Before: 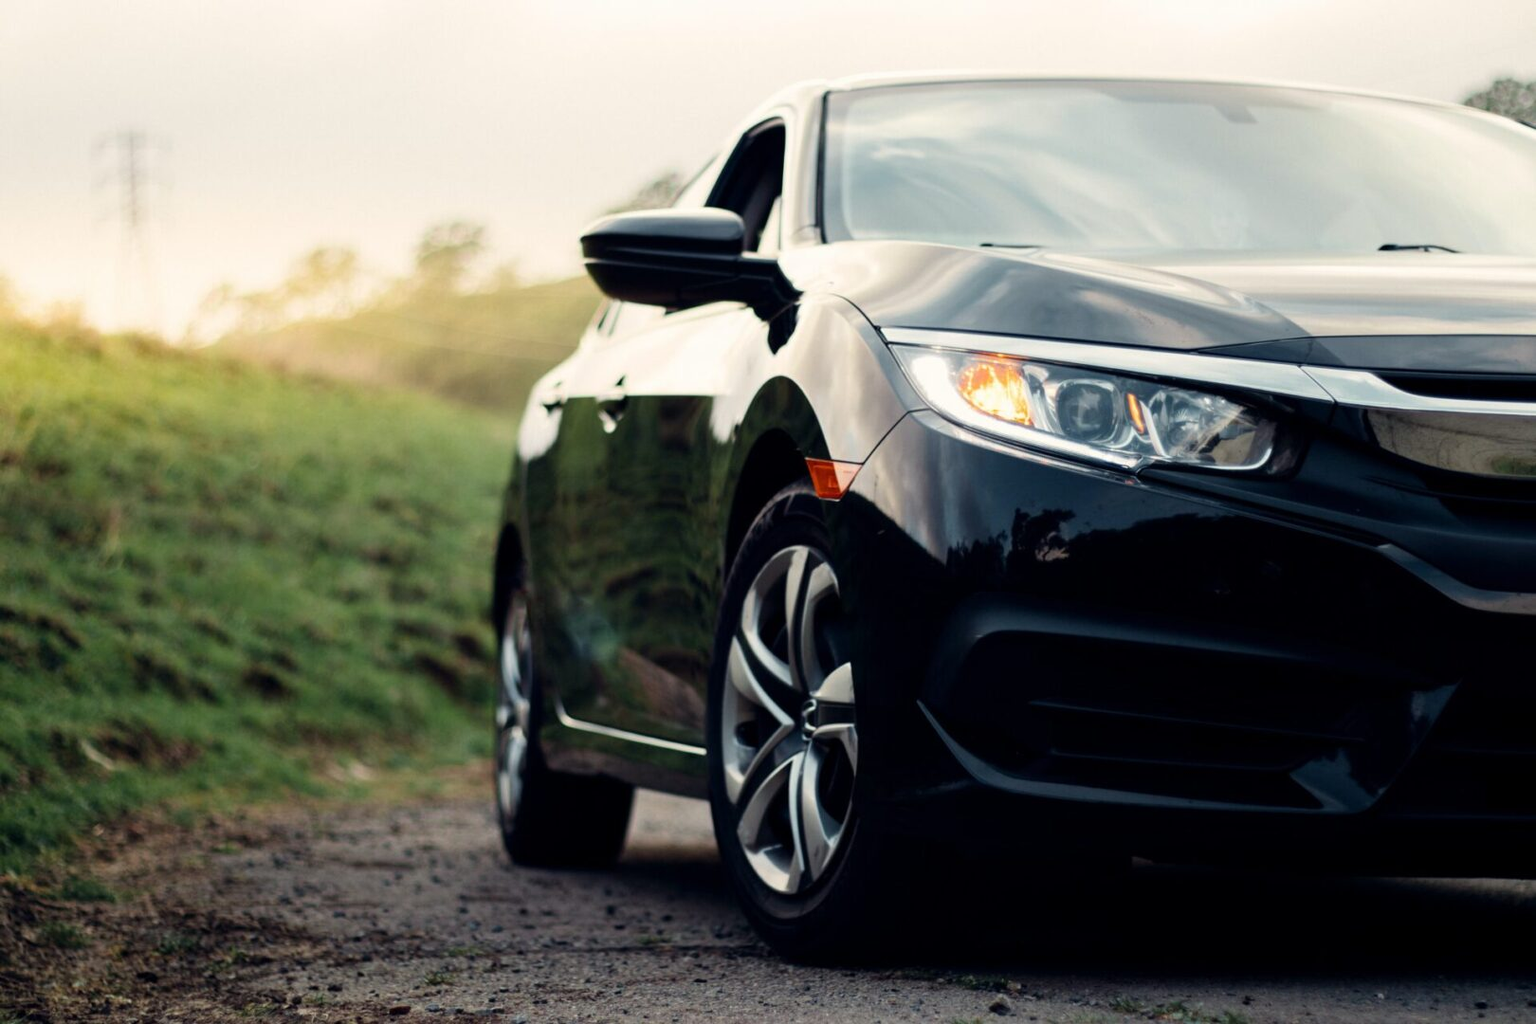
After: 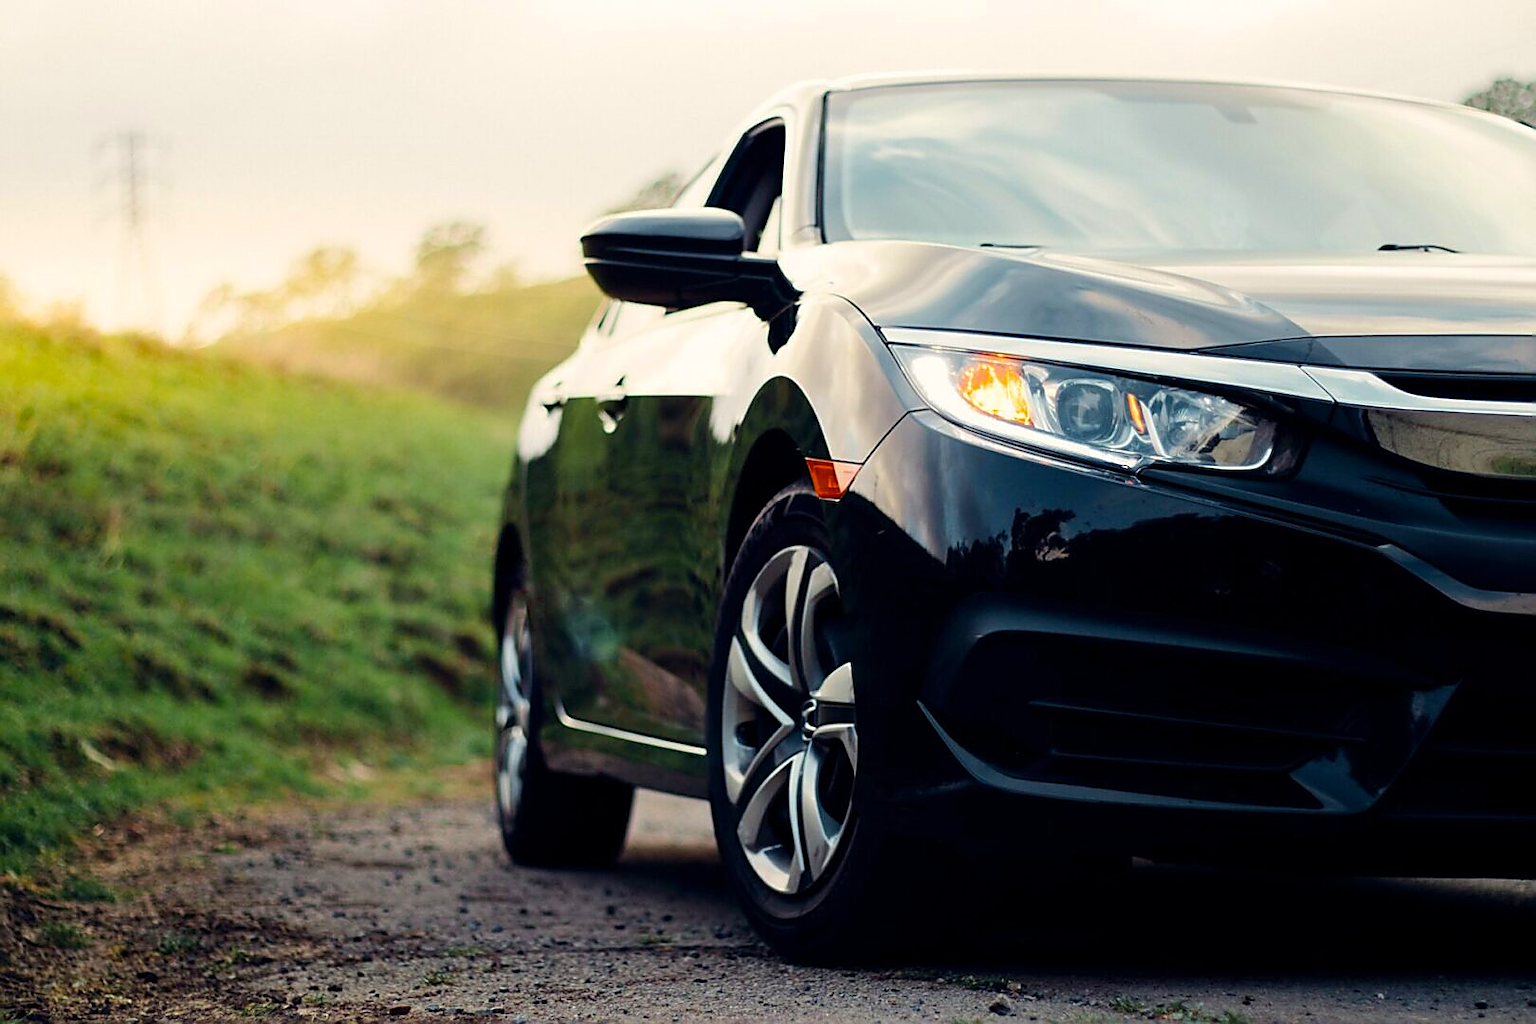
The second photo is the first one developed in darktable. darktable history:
sharpen: radius 1.392, amount 1.25, threshold 0.752
color balance rgb: perceptual saturation grading › global saturation 17.078%, perceptual brilliance grading › mid-tones 9.583%, perceptual brilliance grading › shadows 14.343%, global vibrance 20%
